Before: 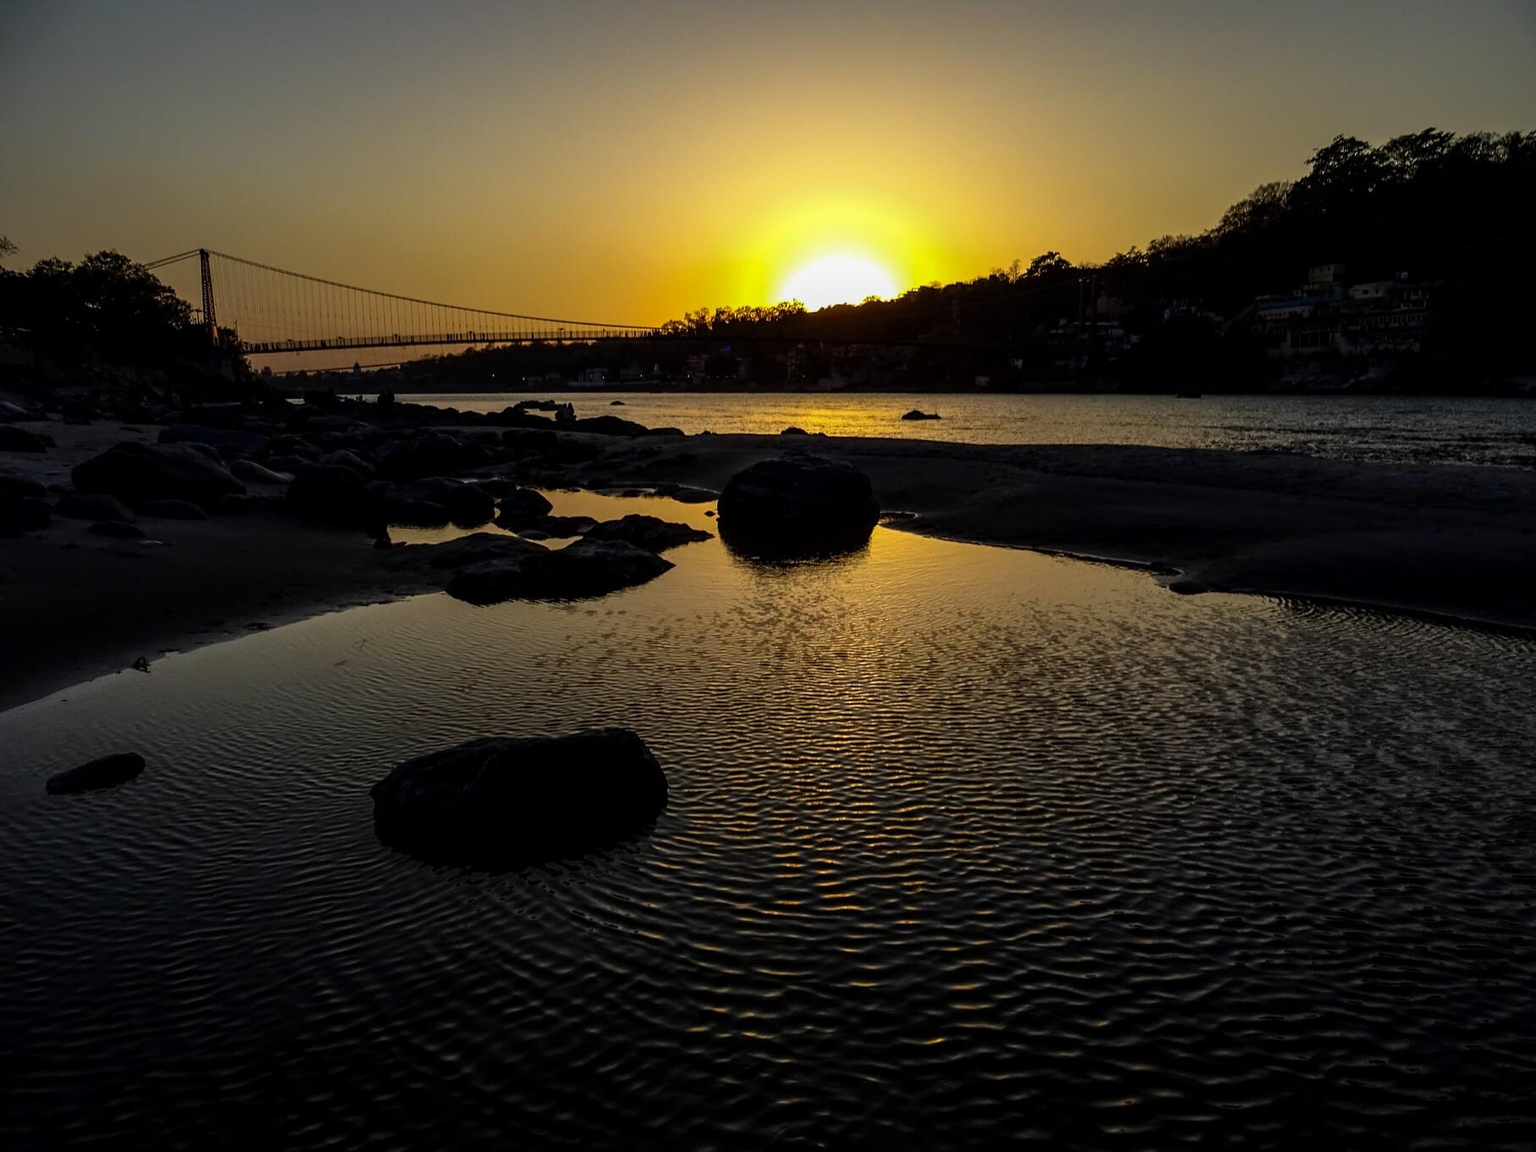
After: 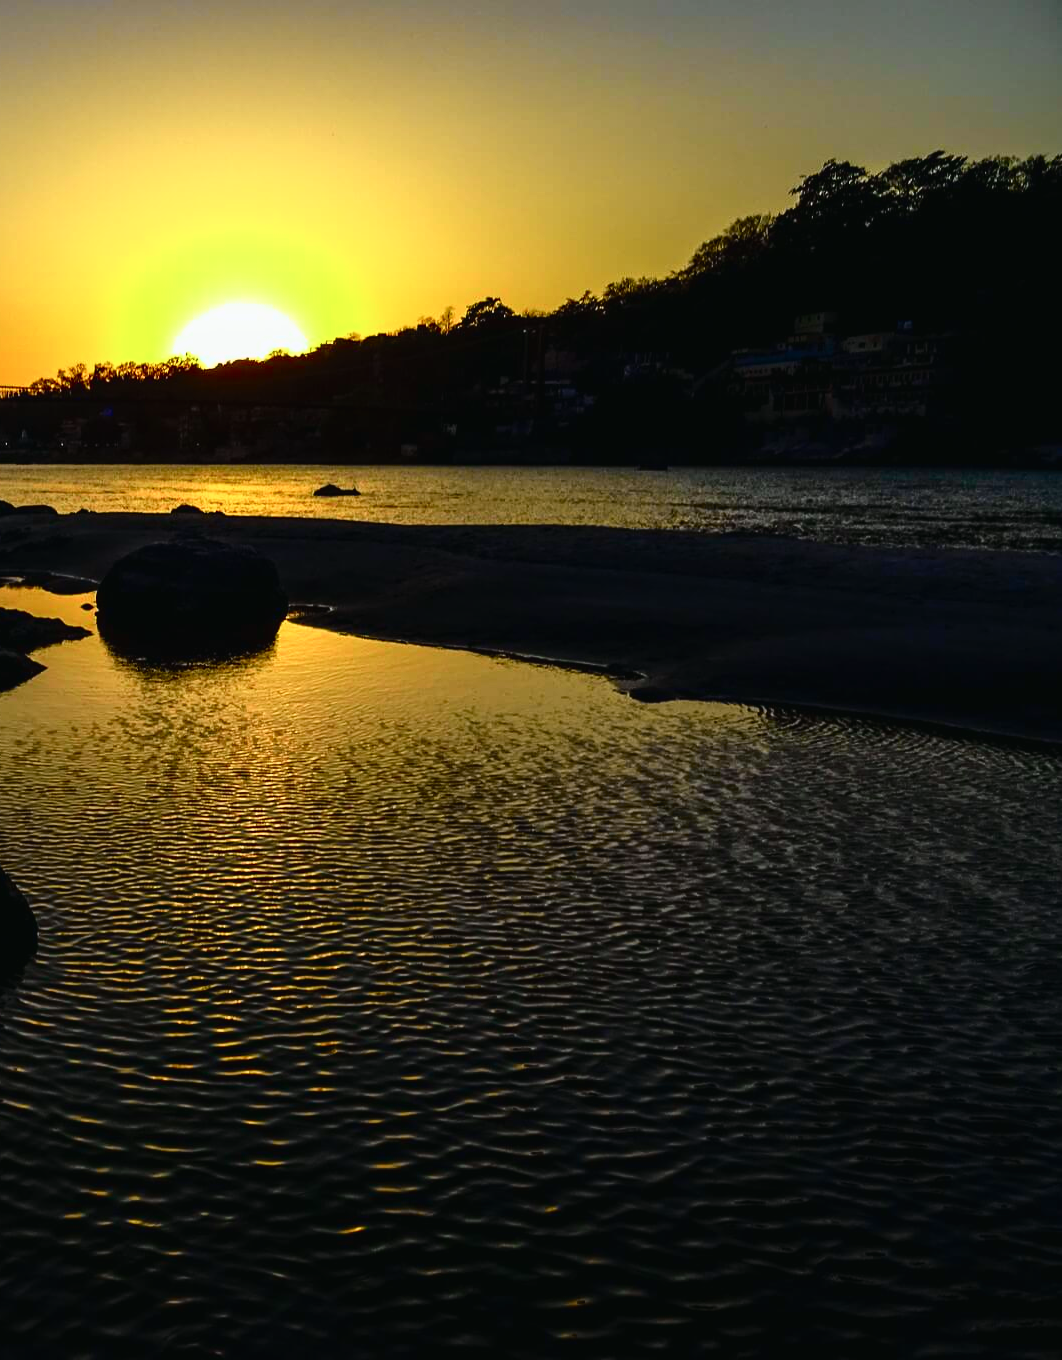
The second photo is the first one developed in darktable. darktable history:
crop: left 41.402%
tone curve: curves: ch0 [(0, 0.018) (0.162, 0.128) (0.434, 0.478) (0.667, 0.785) (0.819, 0.943) (1, 0.991)]; ch1 [(0, 0) (0.402, 0.36) (0.476, 0.449) (0.506, 0.505) (0.523, 0.518) (0.579, 0.626) (0.641, 0.668) (0.693, 0.745) (0.861, 0.934) (1, 1)]; ch2 [(0, 0) (0.424, 0.388) (0.483, 0.472) (0.503, 0.505) (0.521, 0.519) (0.547, 0.581) (0.582, 0.648) (0.699, 0.759) (0.997, 0.858)], color space Lab, independent channels
